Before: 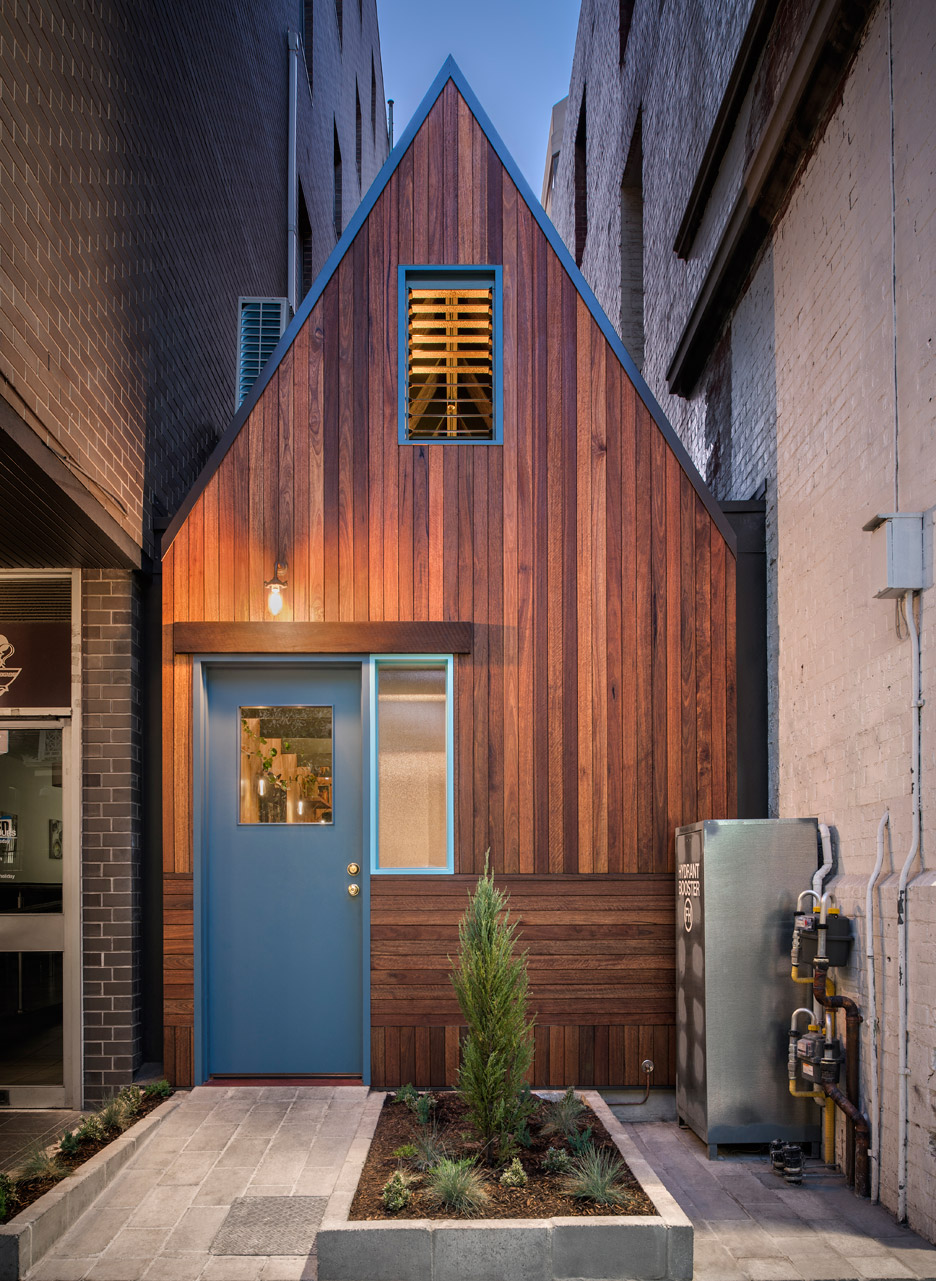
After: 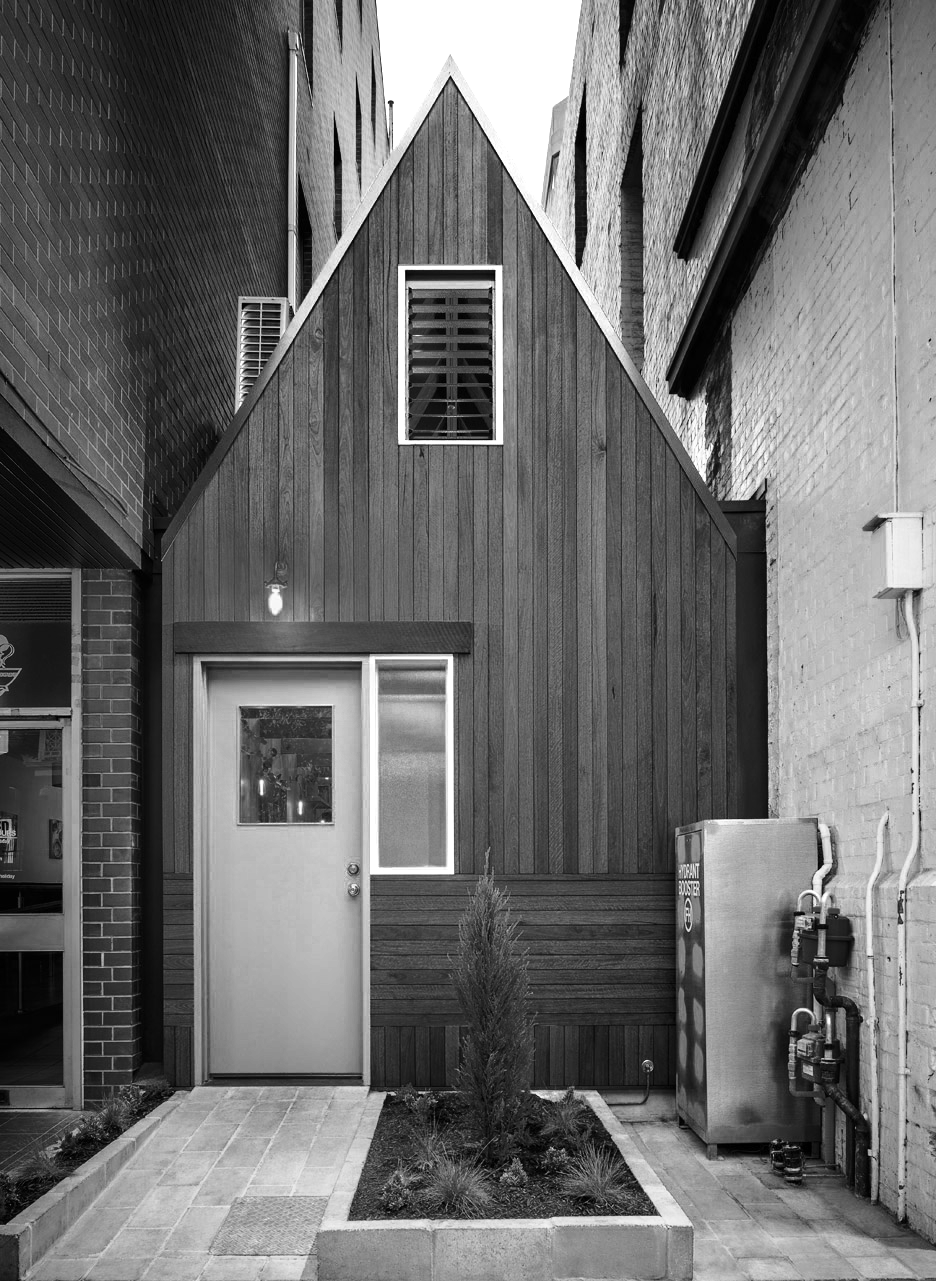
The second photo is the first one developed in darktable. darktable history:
base curve: curves: ch0 [(0, 0) (0.028, 0.03) (0.121, 0.232) (0.46, 0.748) (0.859, 0.968) (1, 1)], preserve colors none
color zones: curves: ch0 [(0.287, 0.048) (0.493, 0.484) (0.737, 0.816)]; ch1 [(0, 0) (0.143, 0) (0.286, 0) (0.429, 0) (0.571, 0) (0.714, 0) (0.857, 0)]
